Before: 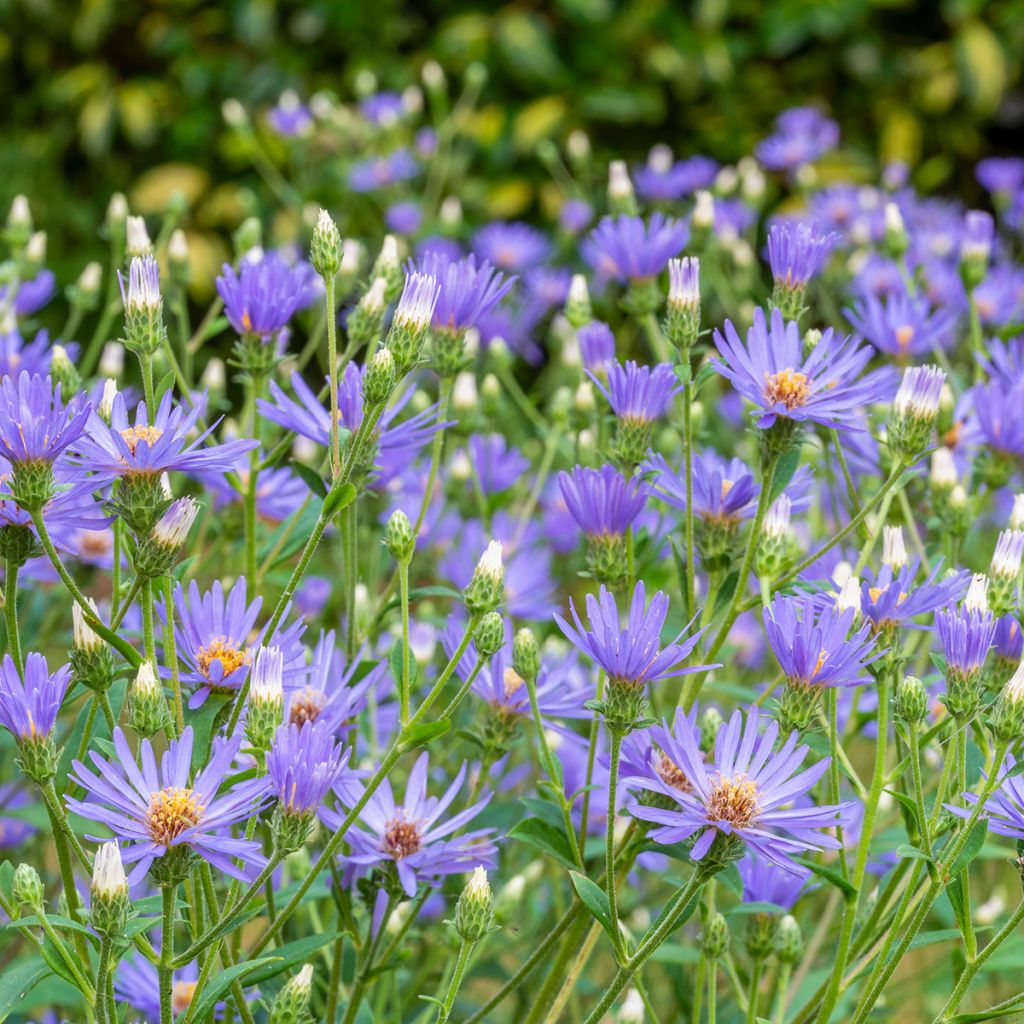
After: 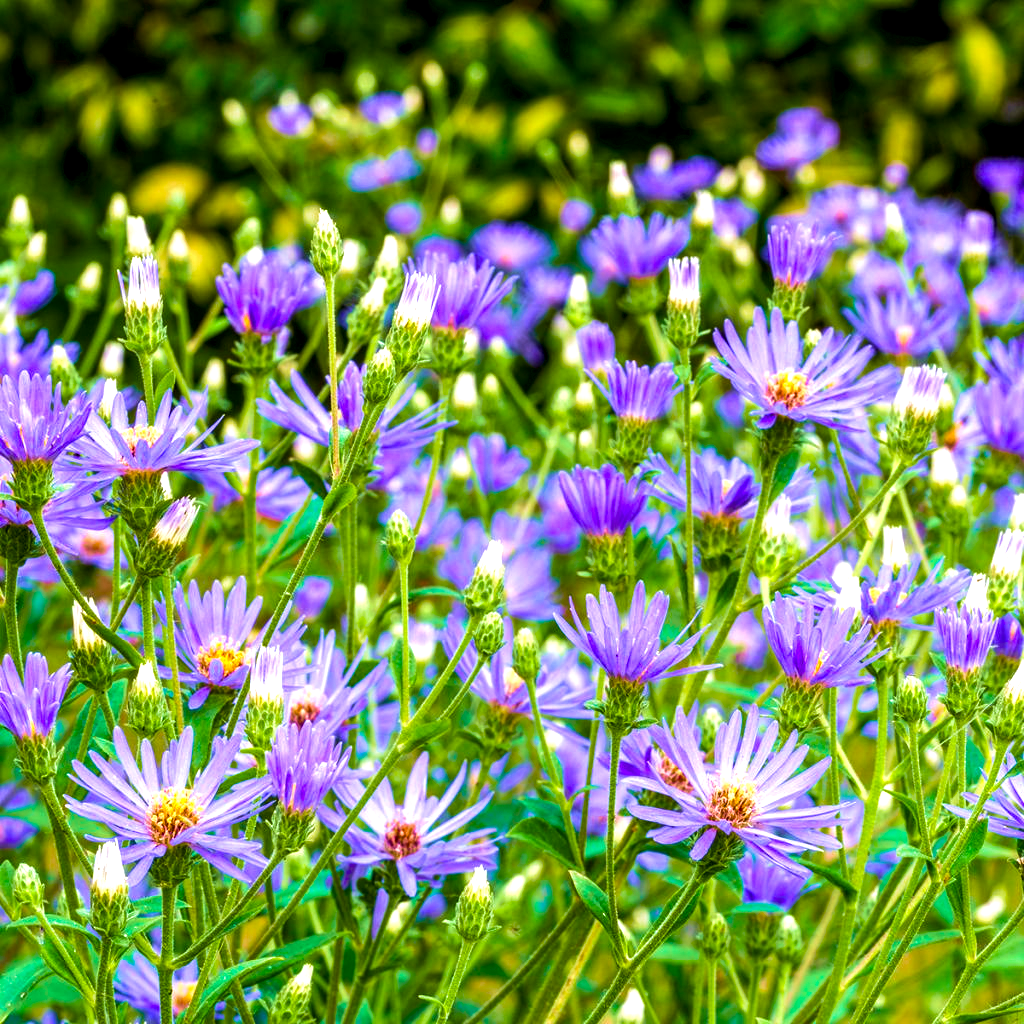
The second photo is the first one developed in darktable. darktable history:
color balance rgb: global offset › luminance -0.37%, perceptual saturation grading › highlights -17.77%, perceptual saturation grading › mid-tones 33.1%, perceptual saturation grading › shadows 50.52%, perceptual brilliance grading › highlights 20%, perceptual brilliance grading › mid-tones 20%, perceptual brilliance grading › shadows -20%, global vibrance 50%
velvia: strength 75%
local contrast: highlights 100%, shadows 100%, detail 120%, midtone range 0.2
